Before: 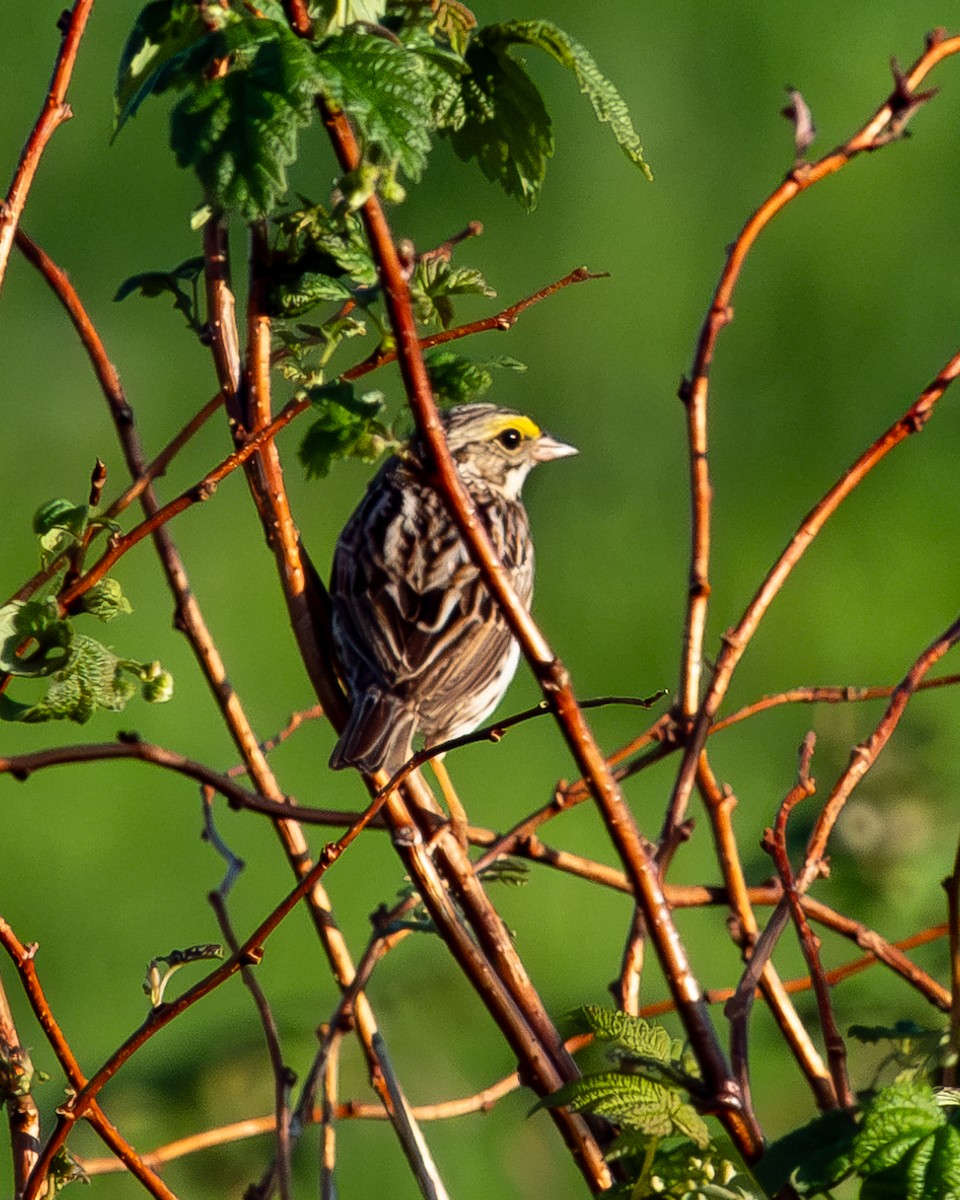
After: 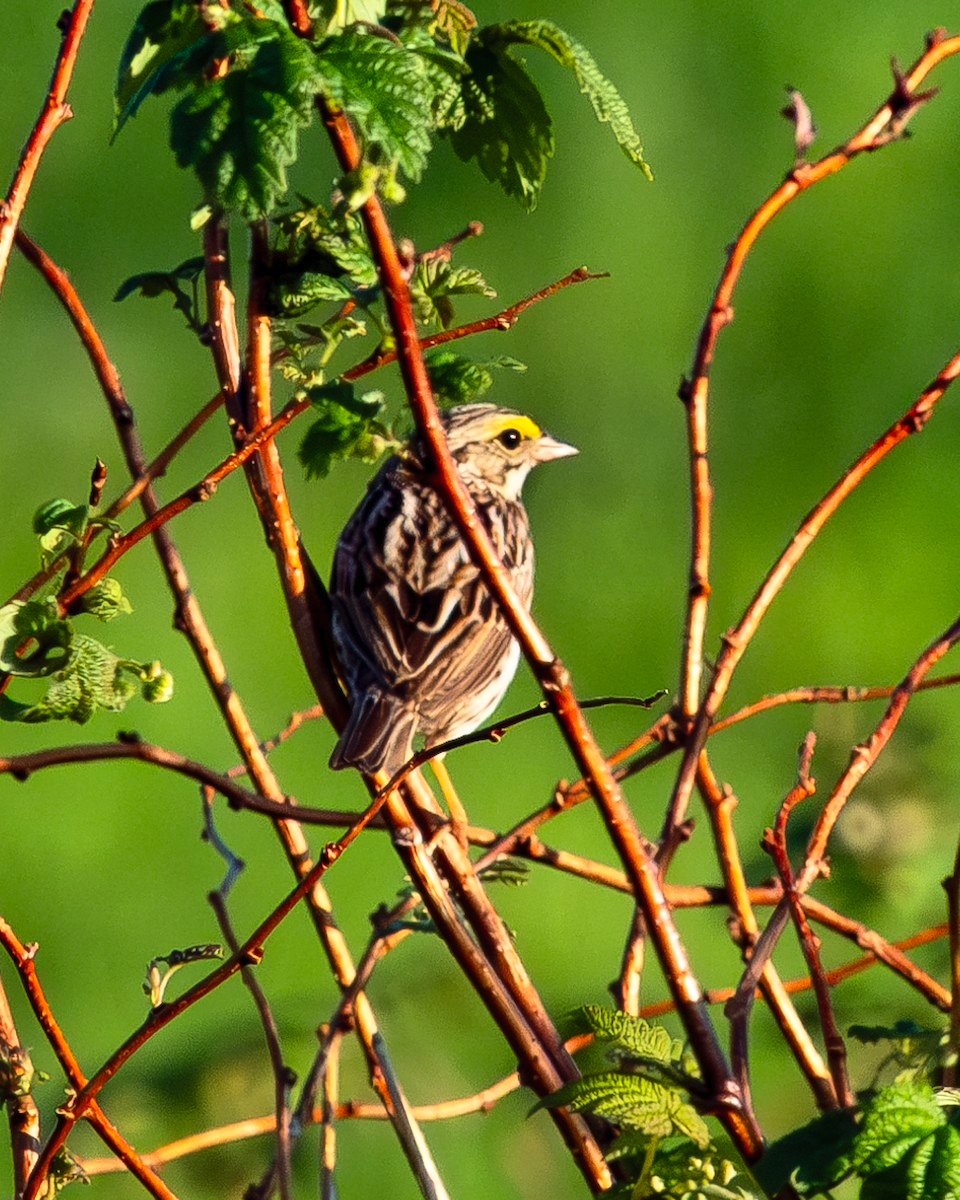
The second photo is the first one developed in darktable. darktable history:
contrast brightness saturation: contrast 0.2, brightness 0.16, saturation 0.22
velvia: strength 15%
